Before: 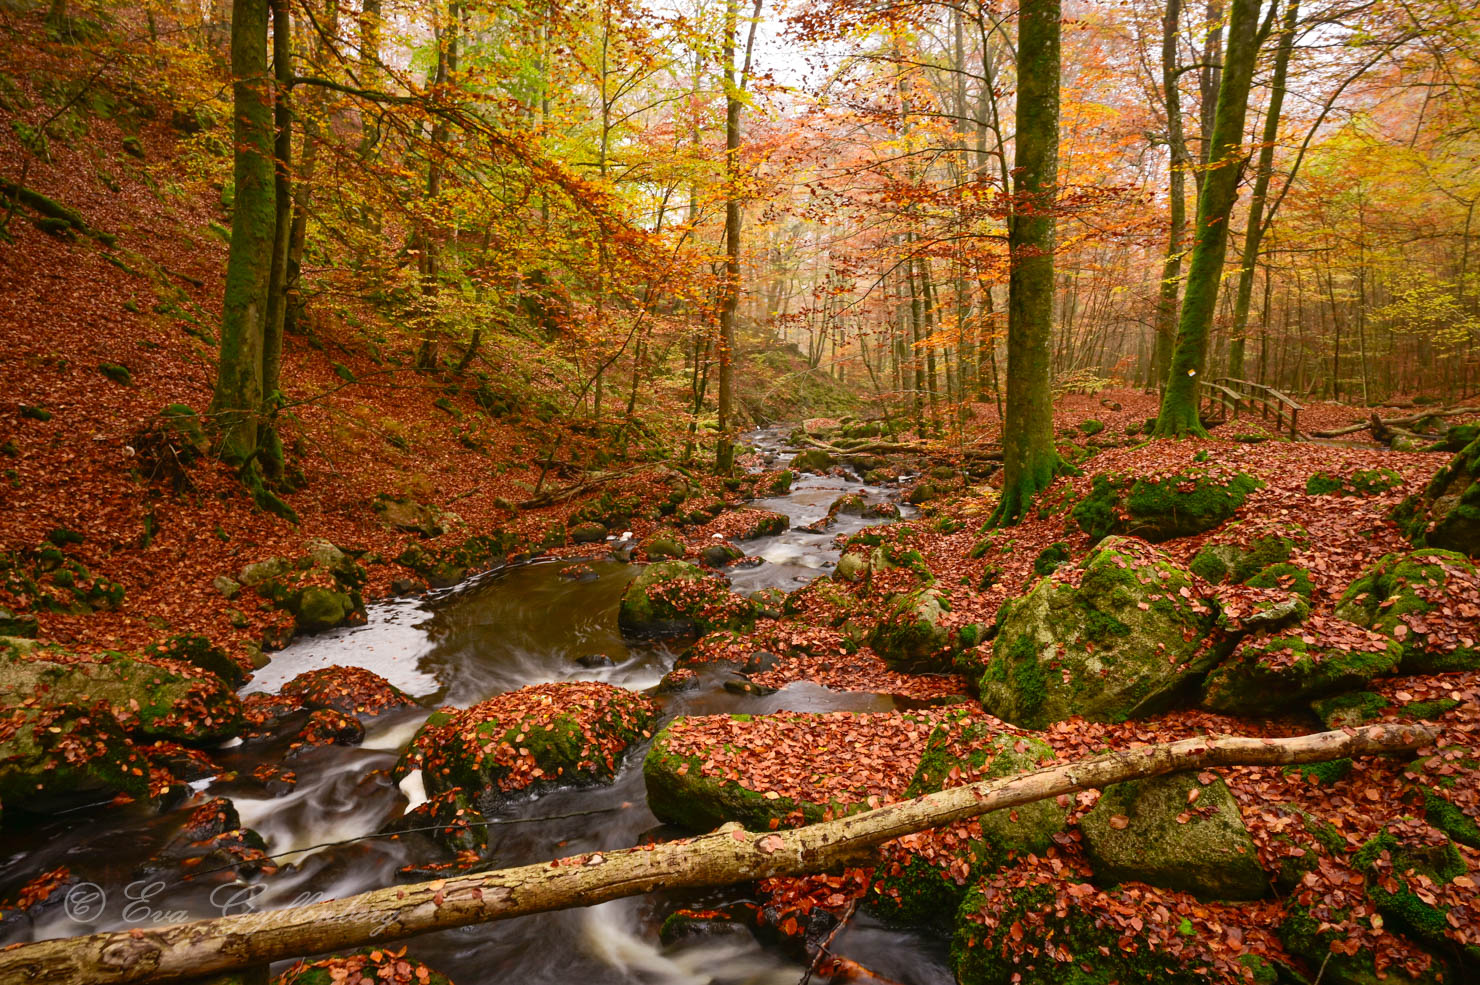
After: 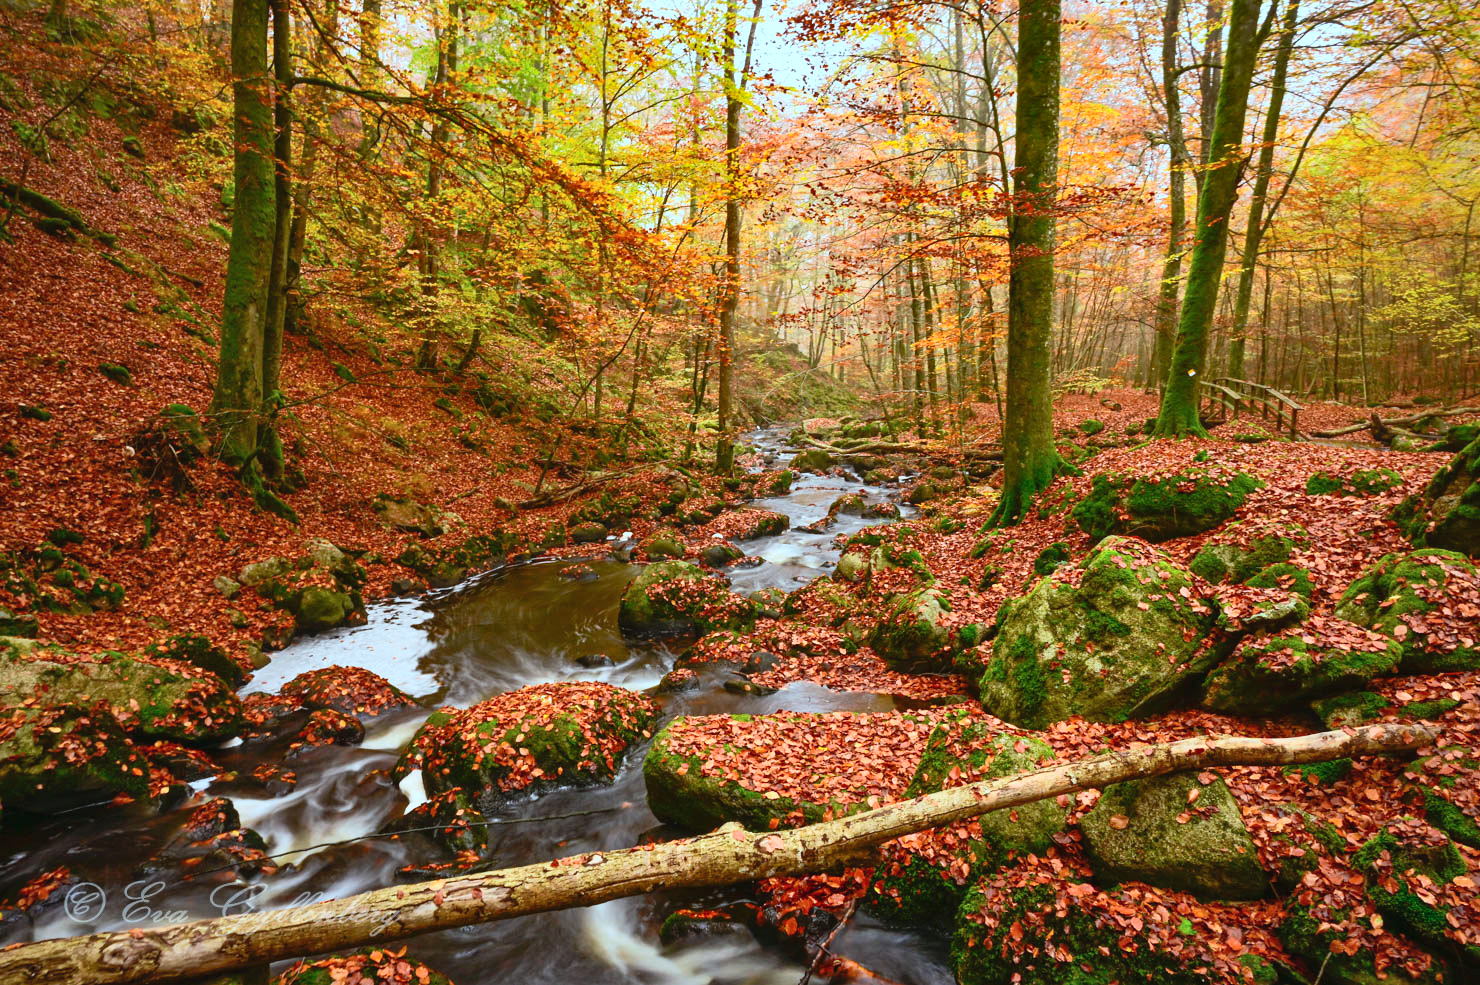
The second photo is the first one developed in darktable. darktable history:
contrast brightness saturation: contrast 0.2, brightness 0.16, saturation 0.22
color correction: highlights a* -11.71, highlights b* -15.58
shadows and highlights: shadows 32.83, highlights -47.7, soften with gaussian
